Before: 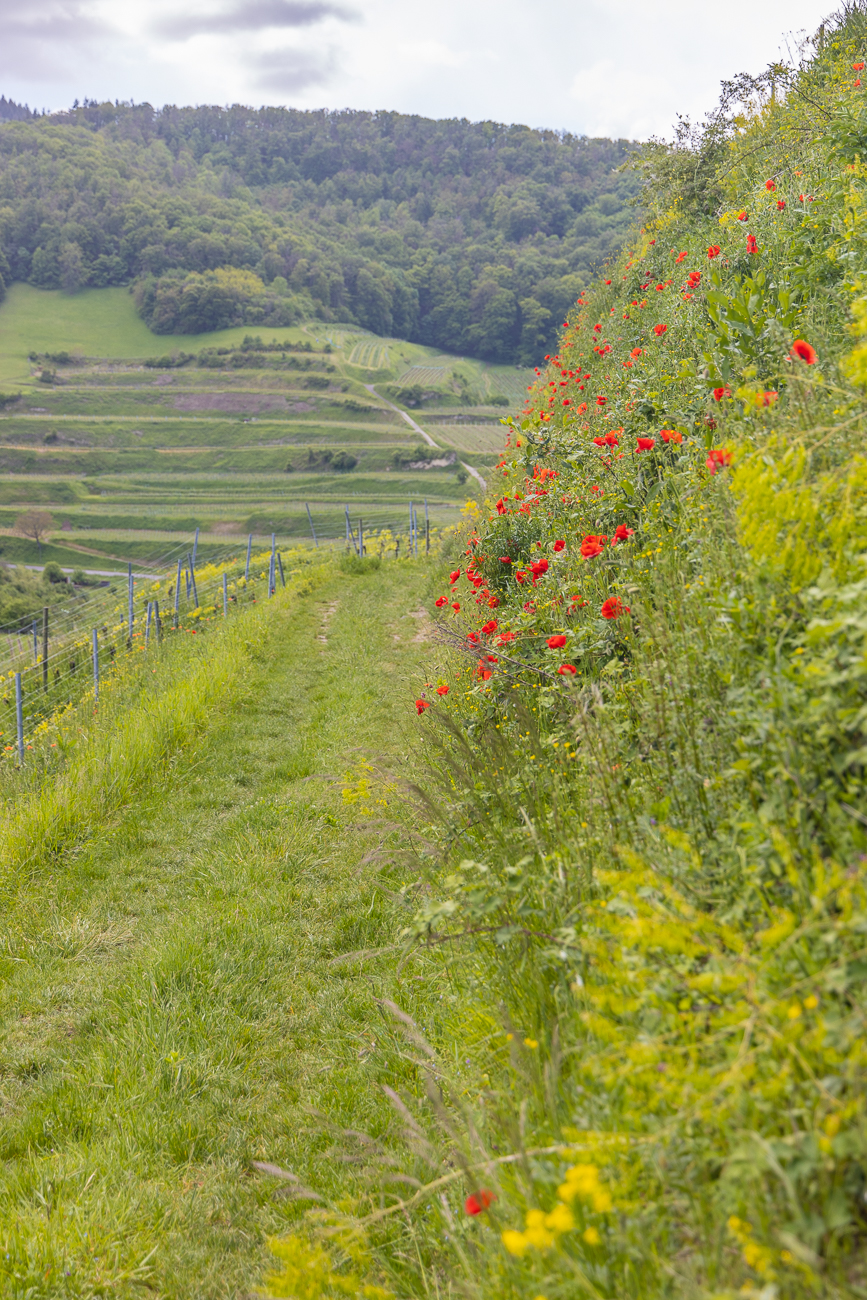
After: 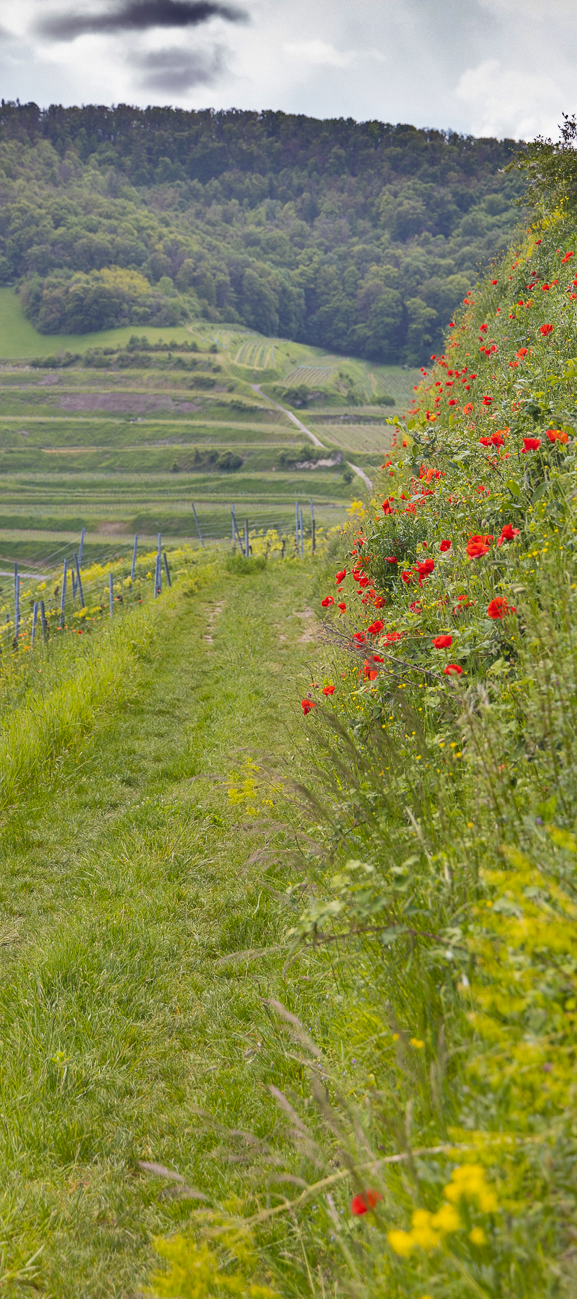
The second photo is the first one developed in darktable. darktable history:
shadows and highlights: shadows 20.9, highlights -81.22, soften with gaussian
crop and rotate: left 13.333%, right 20.005%
